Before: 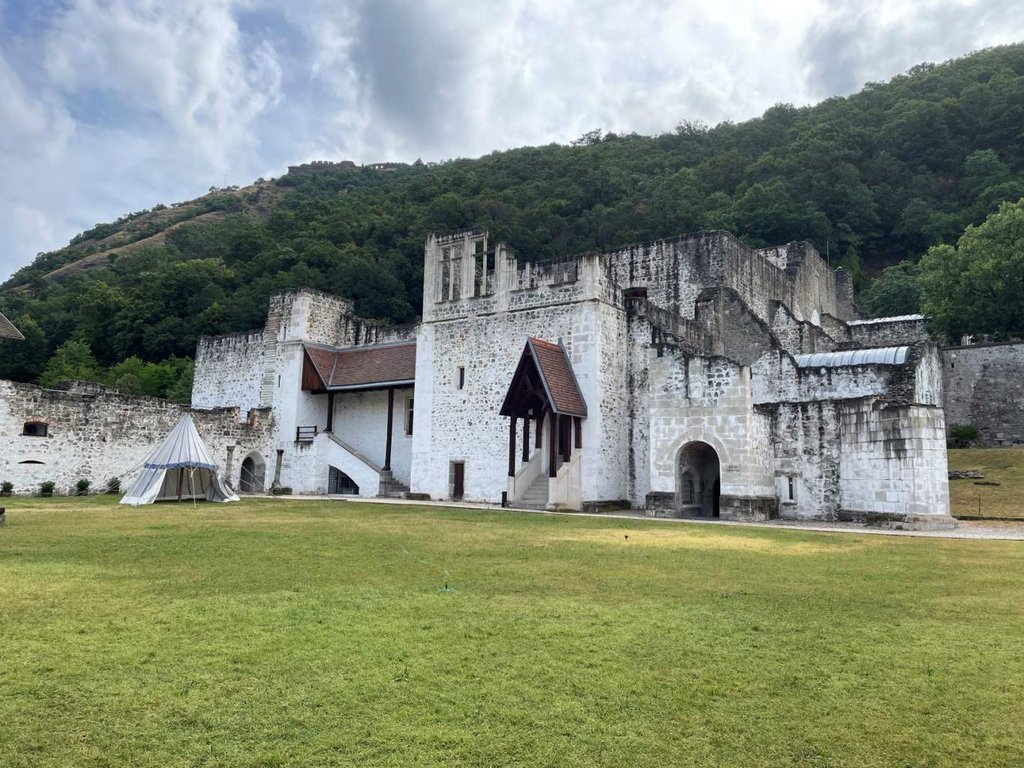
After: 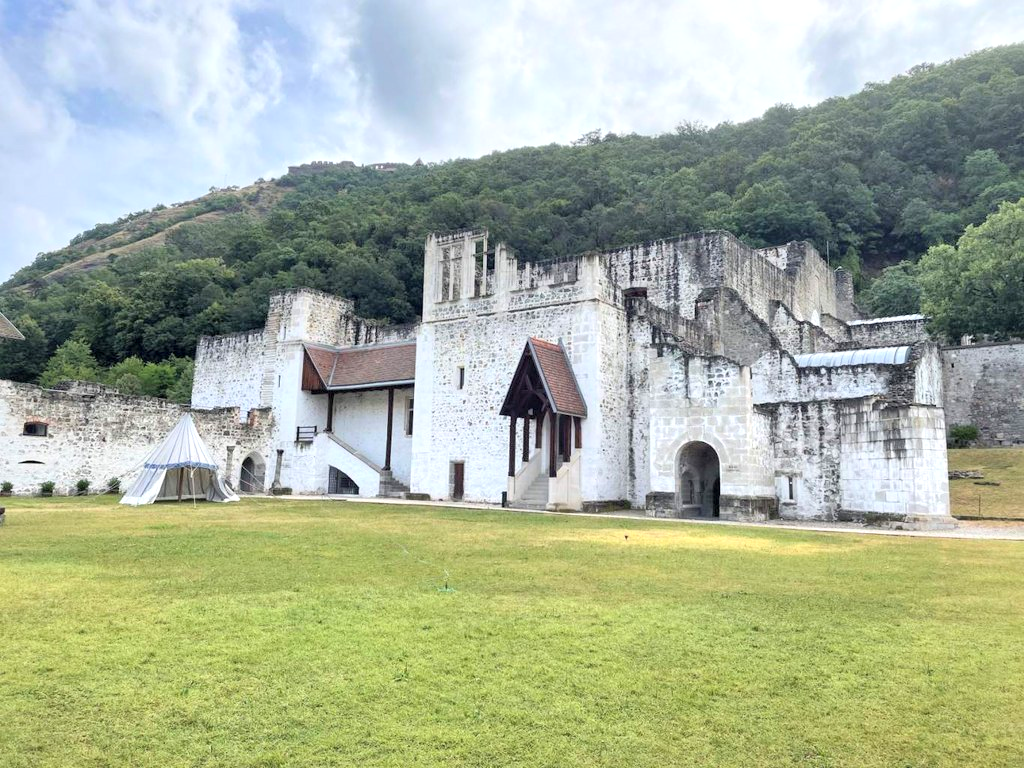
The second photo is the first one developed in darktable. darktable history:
local contrast: mode bilateral grid, contrast 25, coarseness 60, detail 151%, midtone range 0.2
exposure: black level correction 0, exposure 0.7 EV, compensate exposure bias true, compensate highlight preservation false
global tonemap: drago (0.7, 100)
